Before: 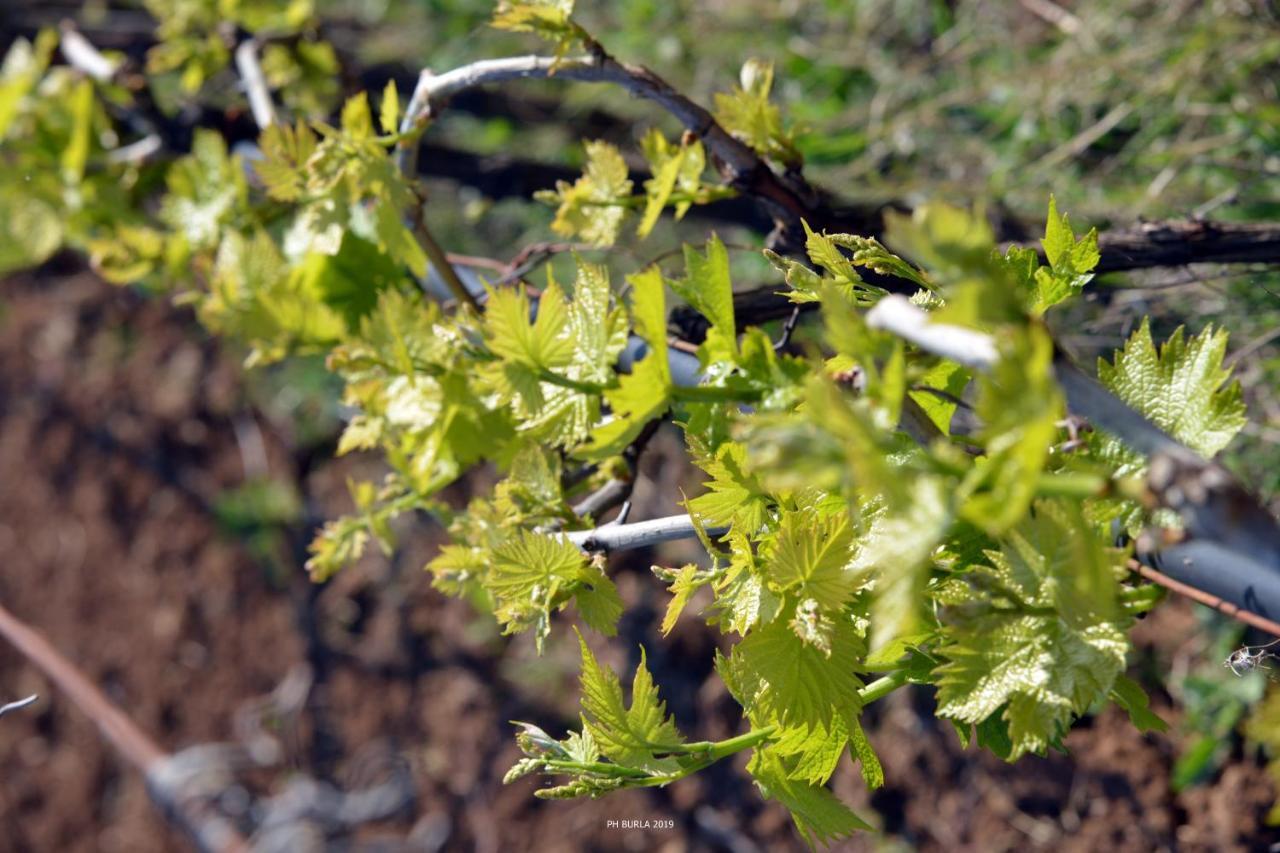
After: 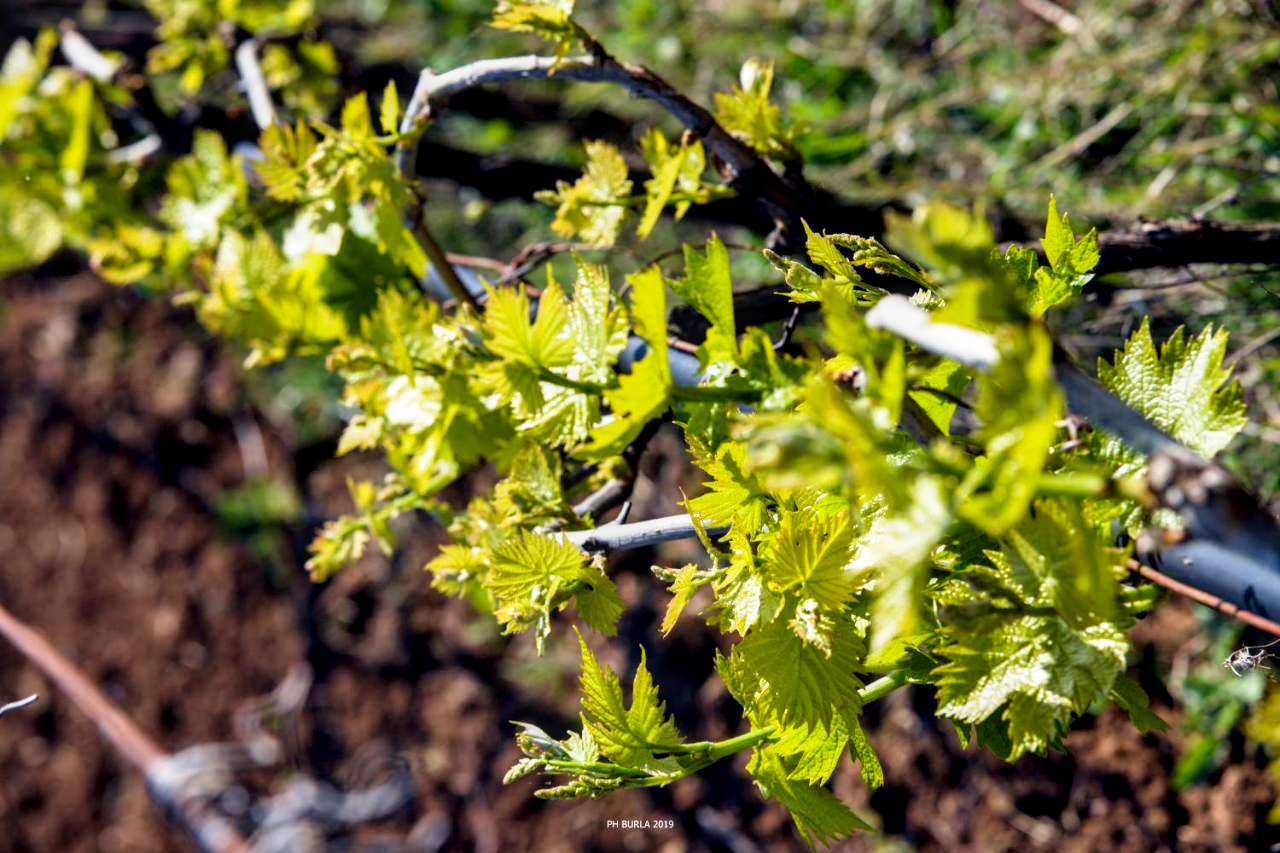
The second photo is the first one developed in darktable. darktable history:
sigmoid: contrast 1.86, skew 0.35
local contrast: detail 130%
